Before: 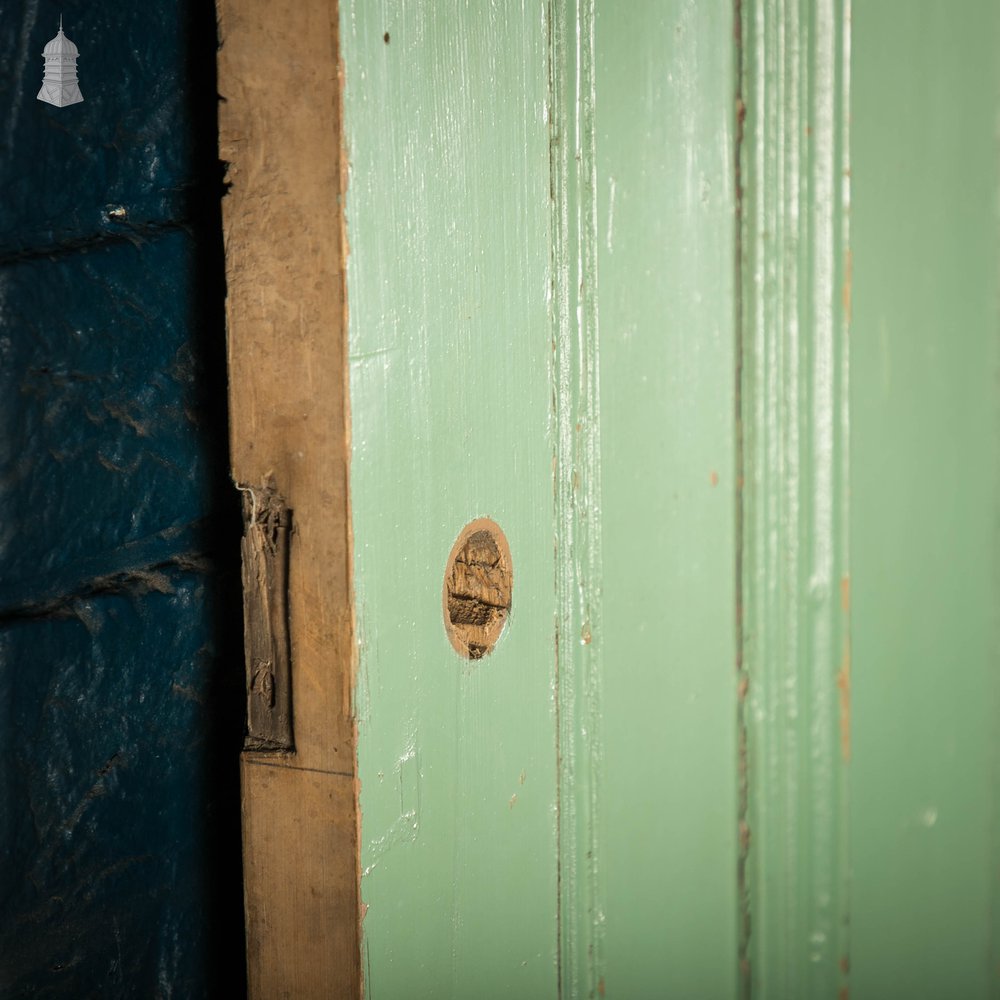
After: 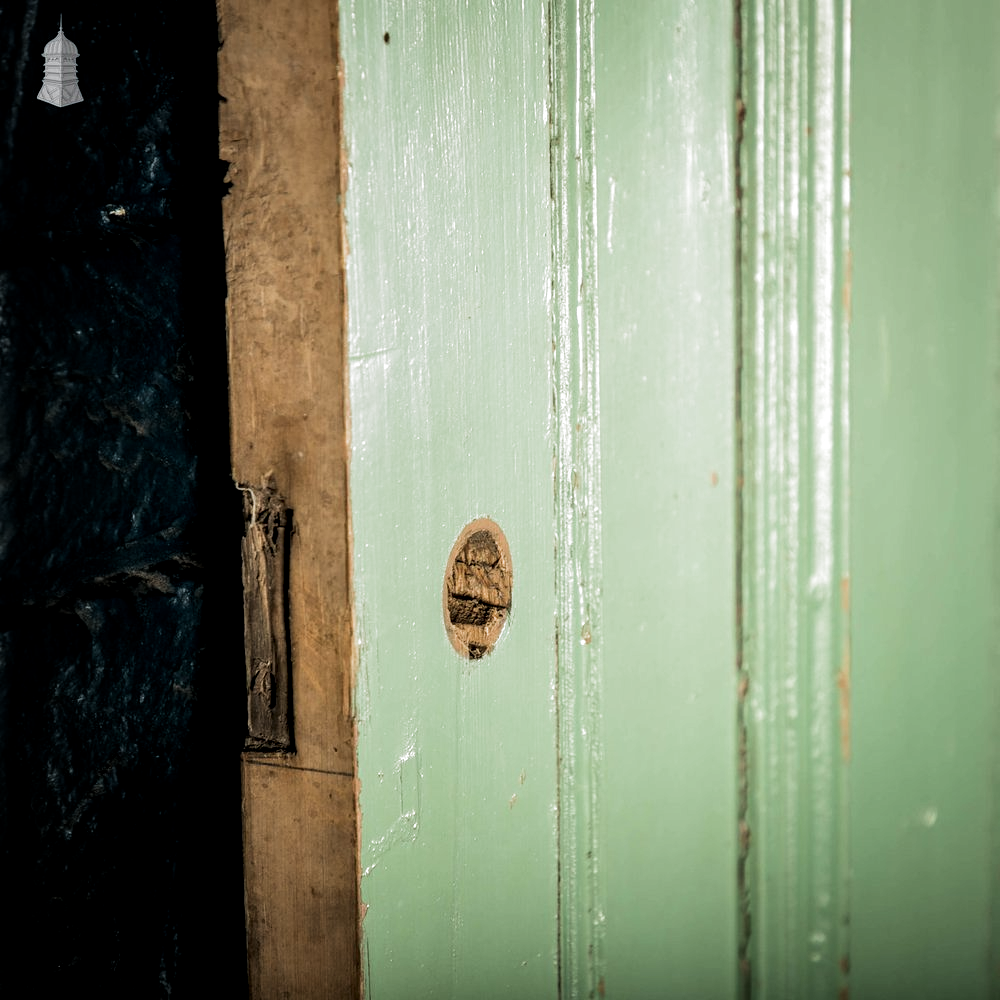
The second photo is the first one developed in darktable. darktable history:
local contrast: shadows 94%
filmic rgb: black relative exposure -8.2 EV, white relative exposure 2.2 EV, threshold 3 EV, hardness 7.11, latitude 75%, contrast 1.325, highlights saturation mix -2%, shadows ↔ highlights balance 30%, preserve chrominance RGB euclidean norm, color science v5 (2021), contrast in shadows safe, contrast in highlights safe, enable highlight reconstruction true
